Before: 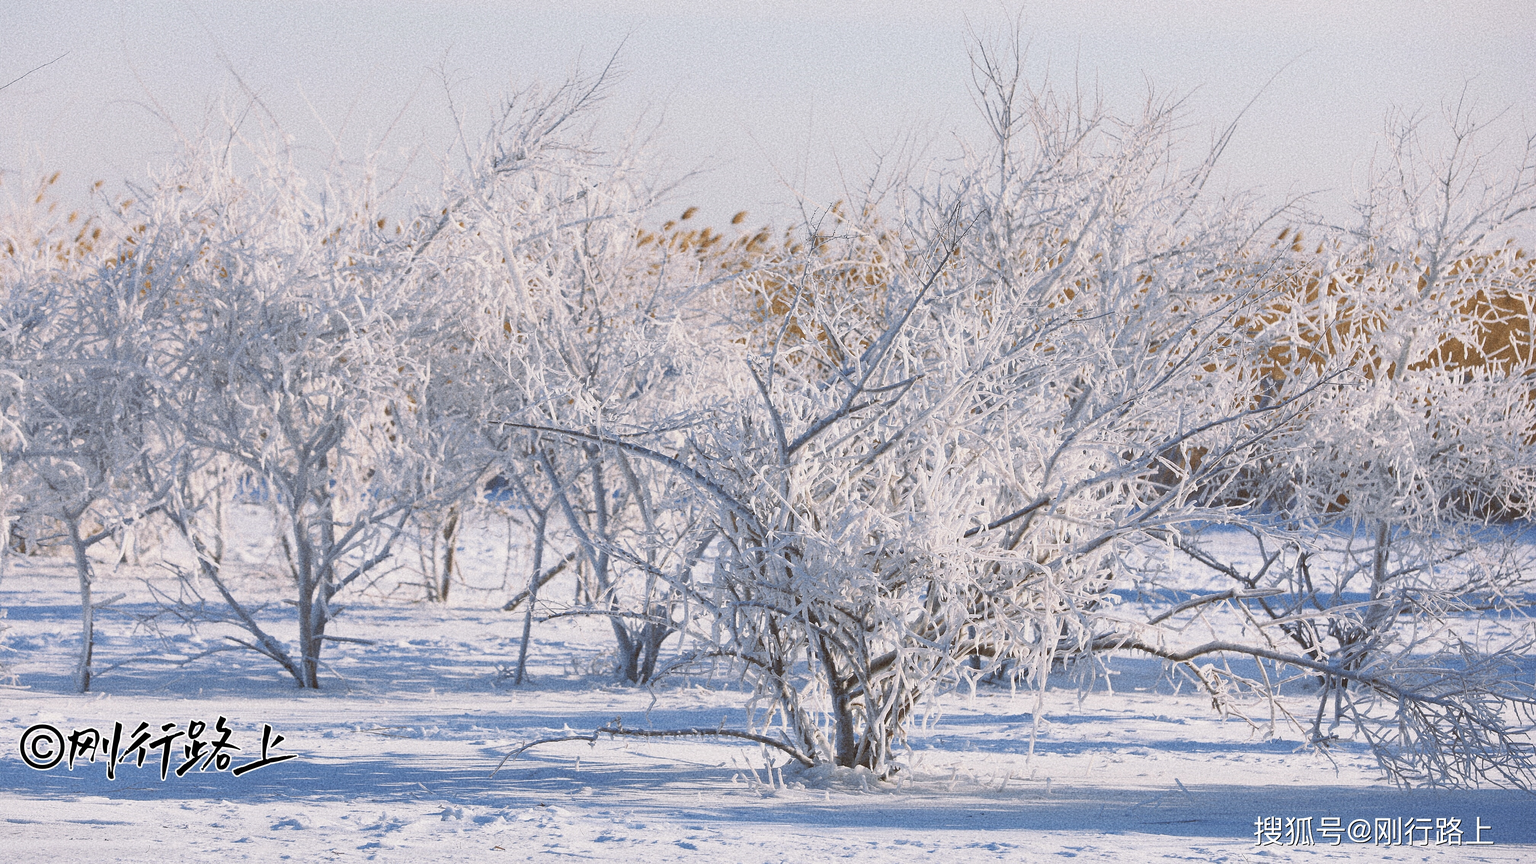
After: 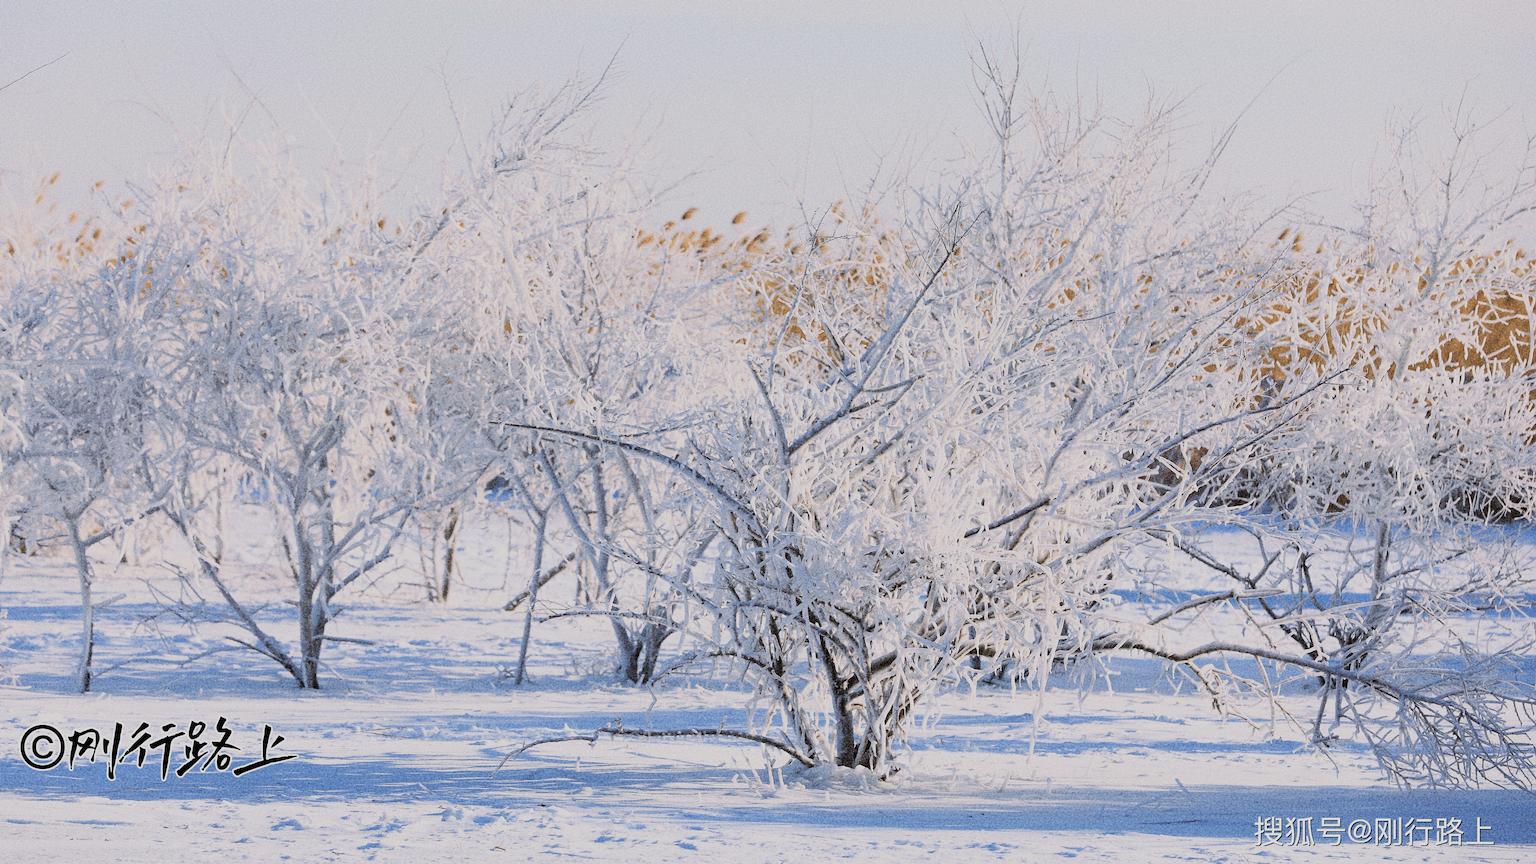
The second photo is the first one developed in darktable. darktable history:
filmic rgb: black relative exposure -3.09 EV, white relative exposure 7.02 EV, hardness 1.46, contrast 1.352
contrast brightness saturation: contrast 0.074, brightness 0.072, saturation 0.178
